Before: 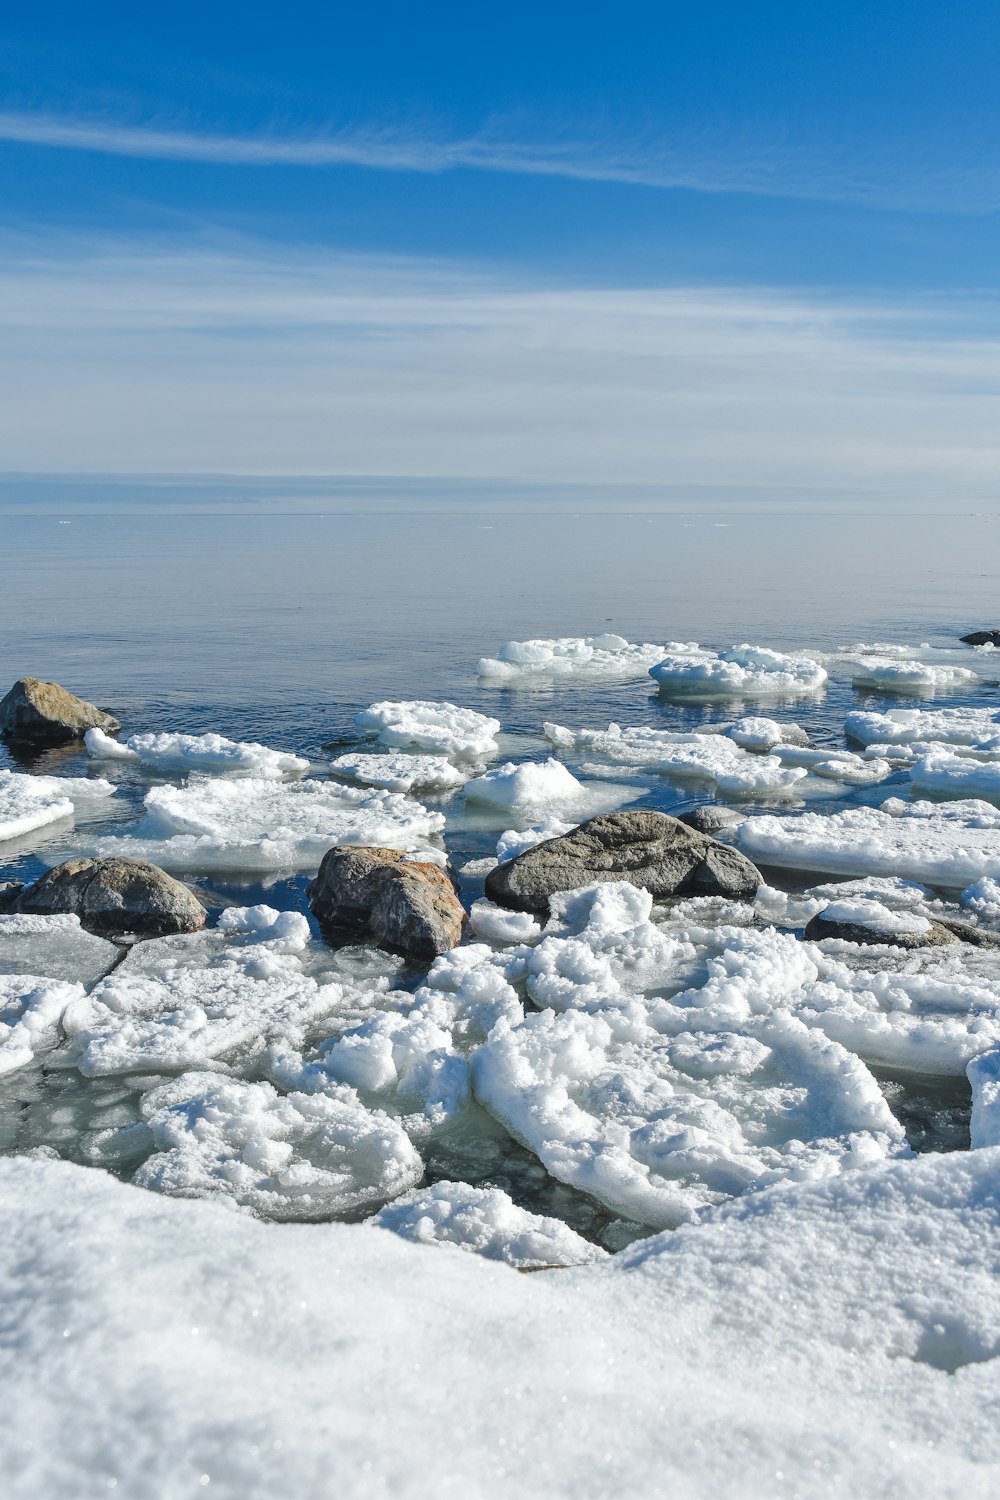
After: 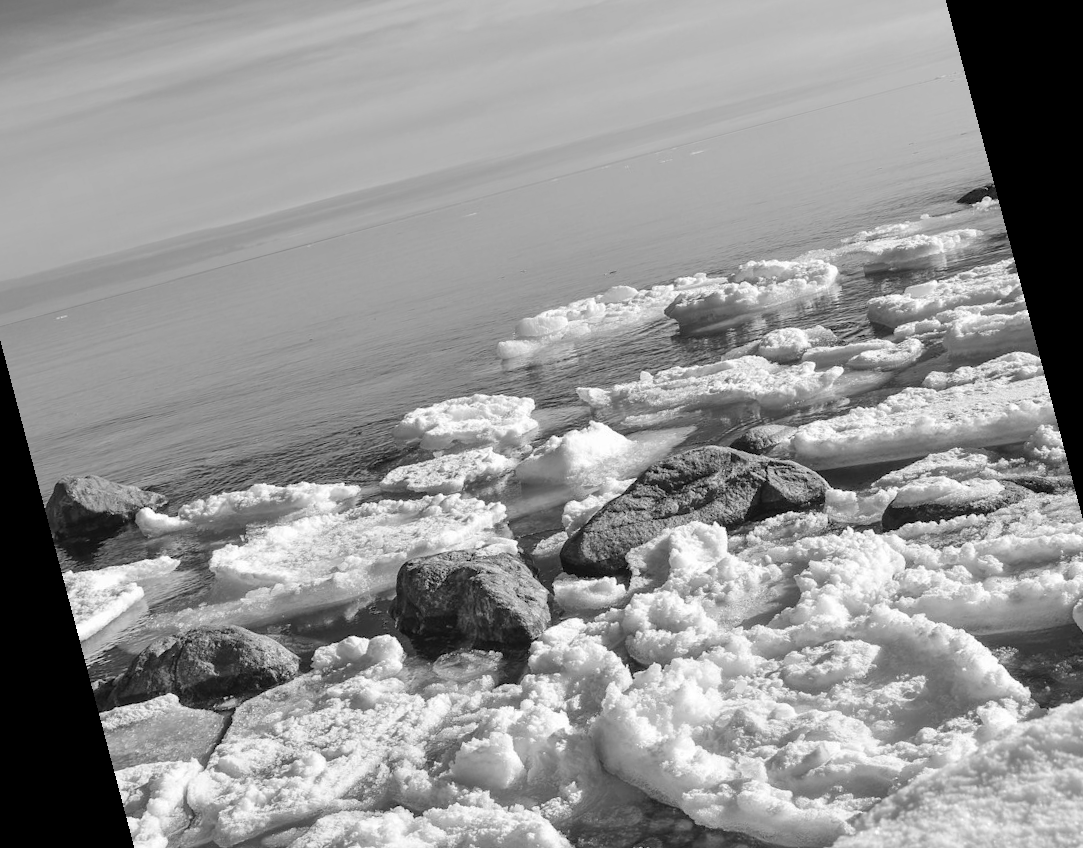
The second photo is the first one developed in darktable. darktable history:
rotate and perspective: rotation -14.8°, crop left 0.1, crop right 0.903, crop top 0.25, crop bottom 0.748
monochrome: a 16.01, b -2.65, highlights 0.52
